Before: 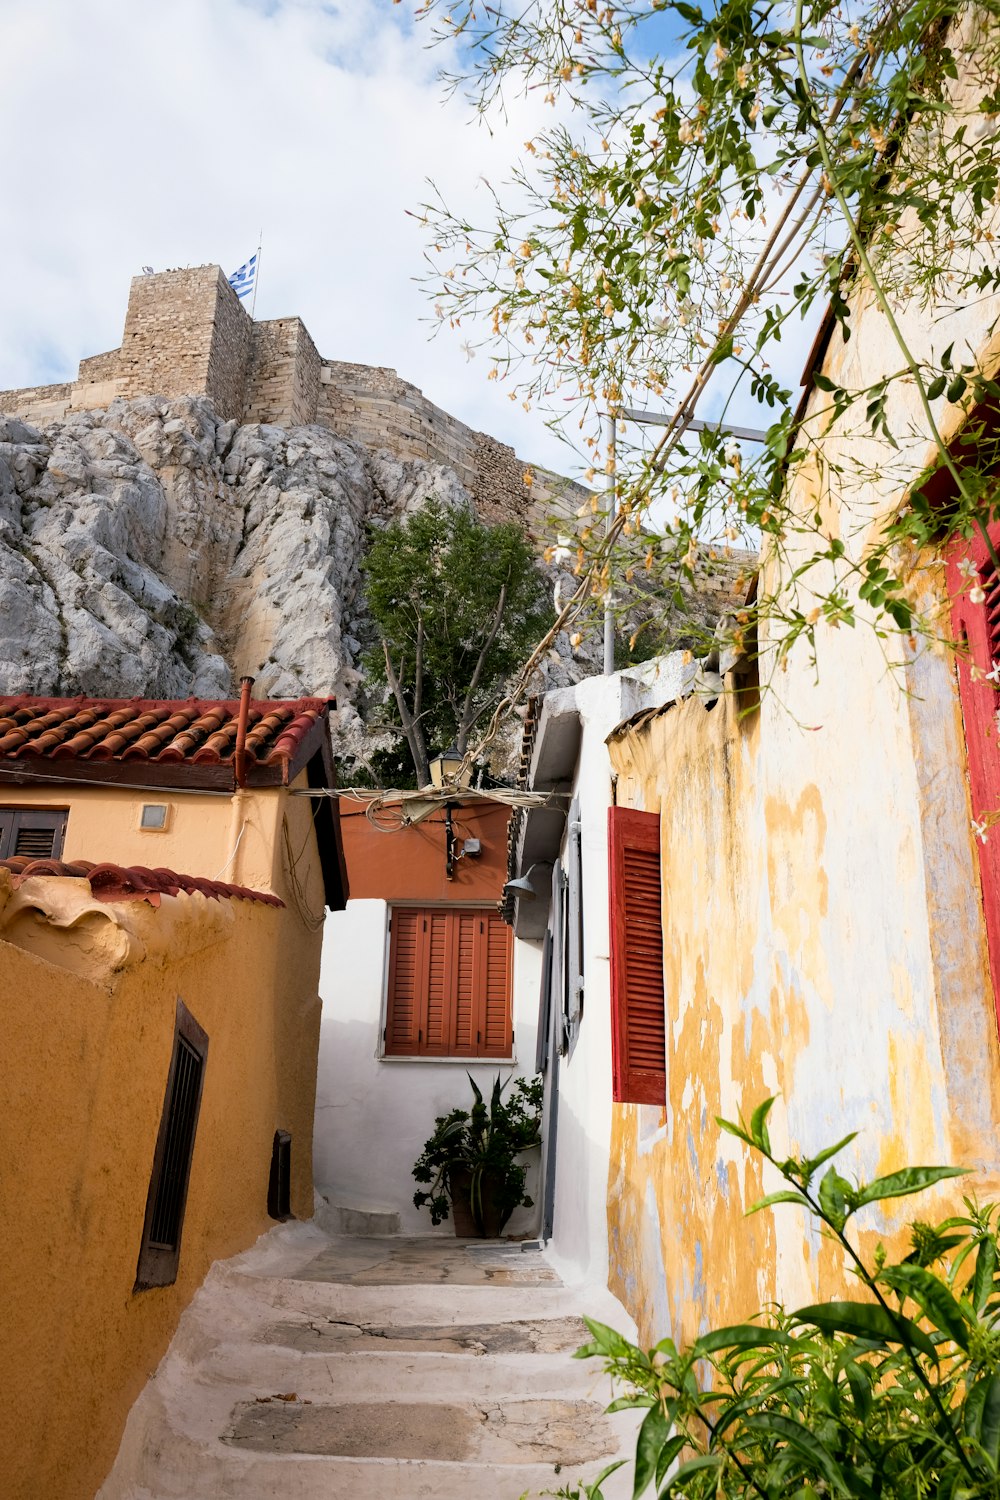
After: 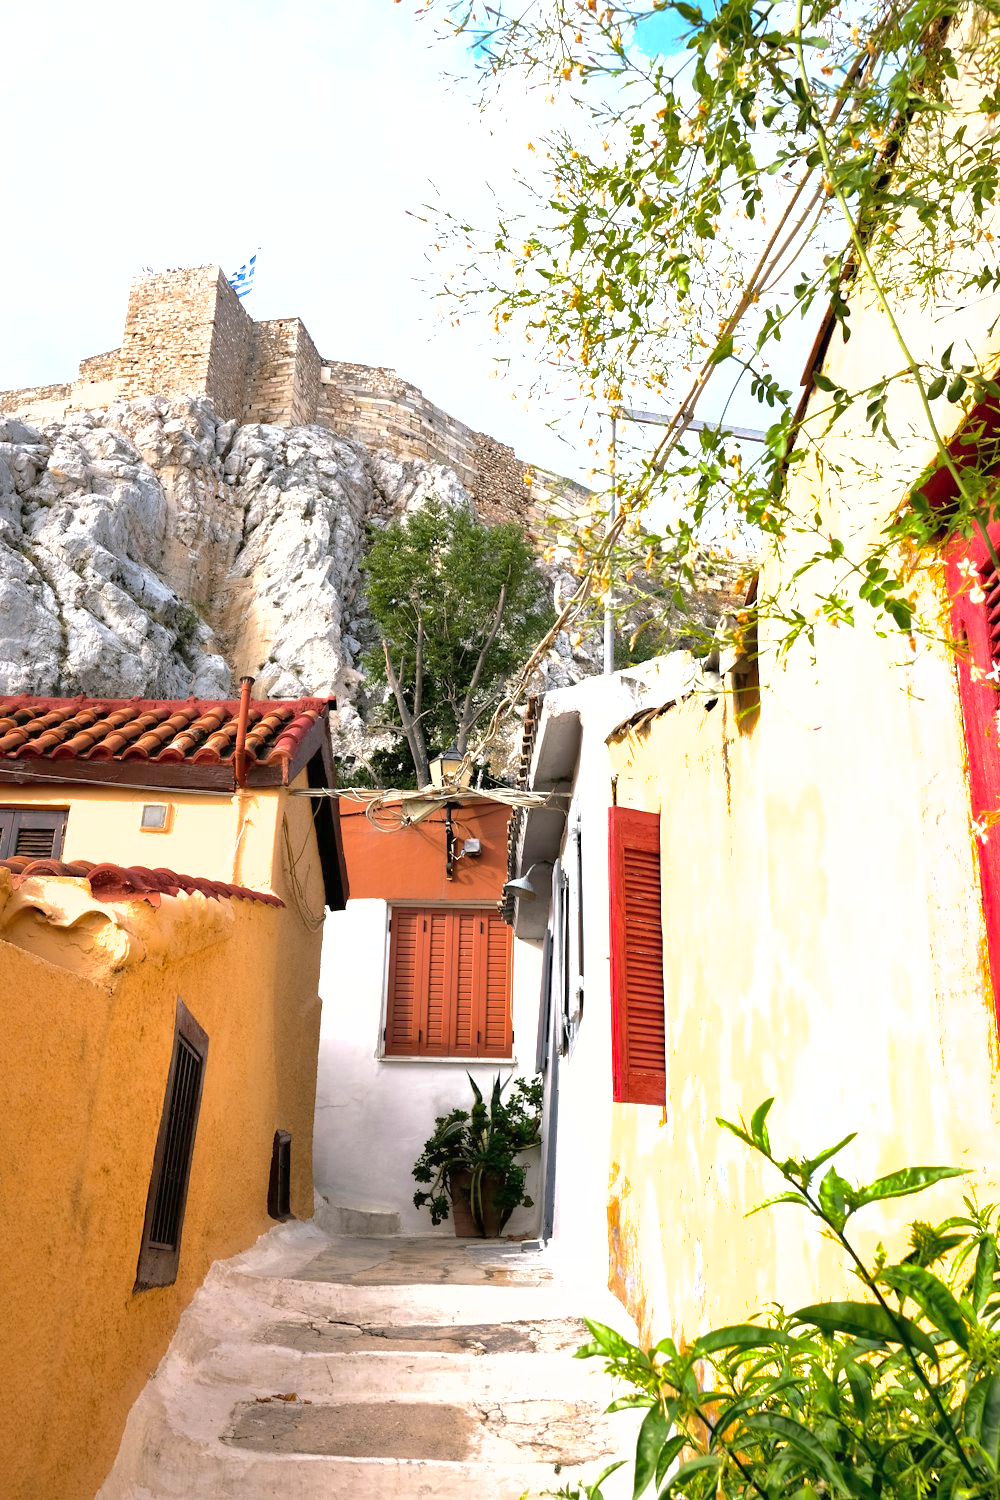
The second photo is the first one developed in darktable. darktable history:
shadows and highlights: on, module defaults
exposure: black level correction 0, exposure 1.2 EV, compensate highlight preservation false
